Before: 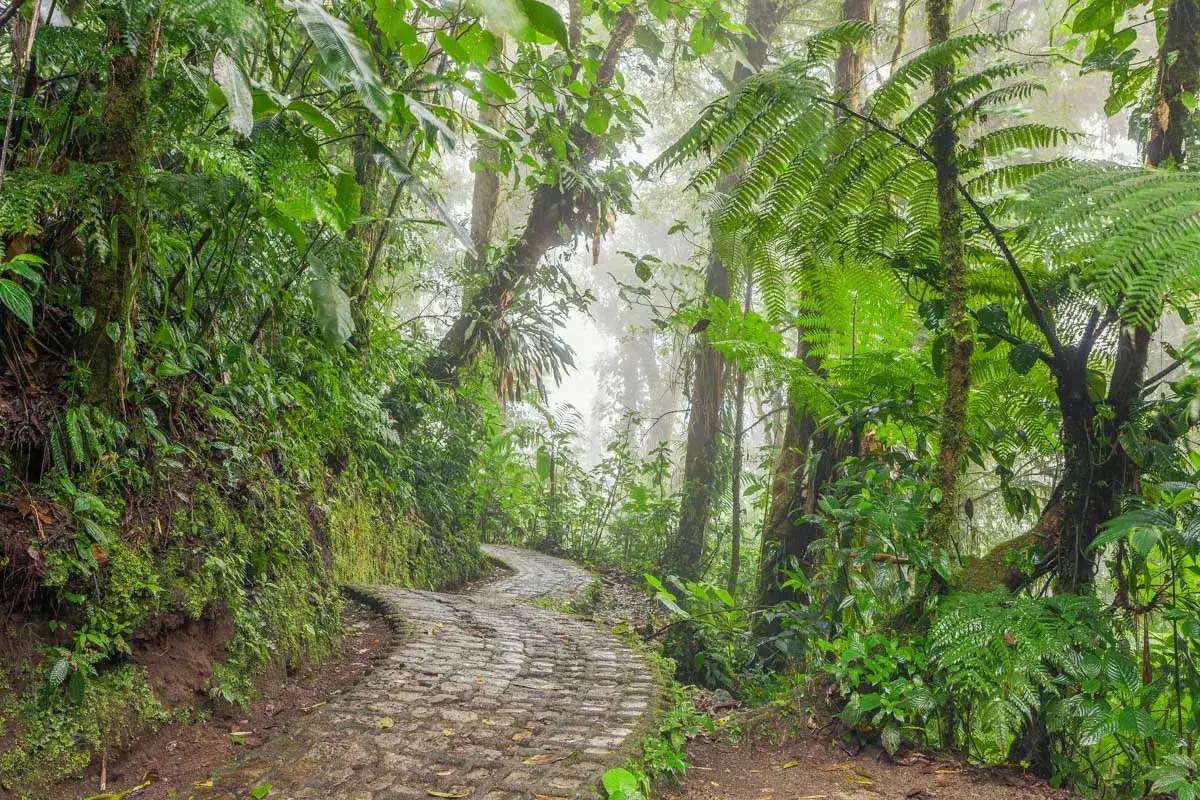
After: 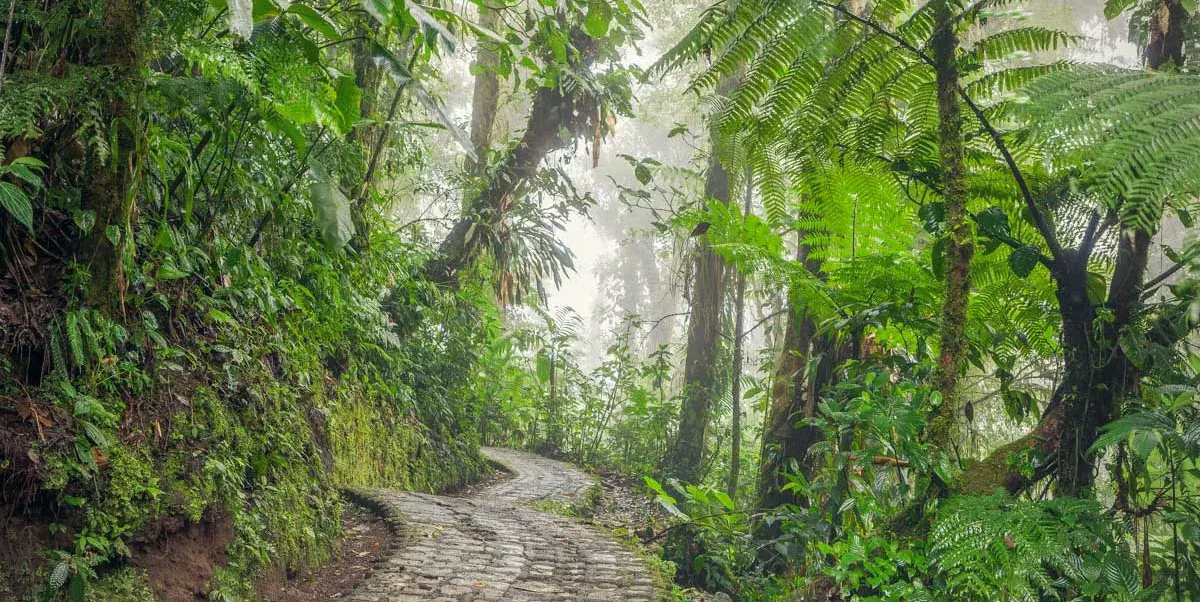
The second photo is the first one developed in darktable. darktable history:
color correction: highlights a* 0.451, highlights b* 2.72, shadows a* -1.11, shadows b* -4.21
crop and rotate: top 12.355%, bottom 12.33%
vignetting: on, module defaults
